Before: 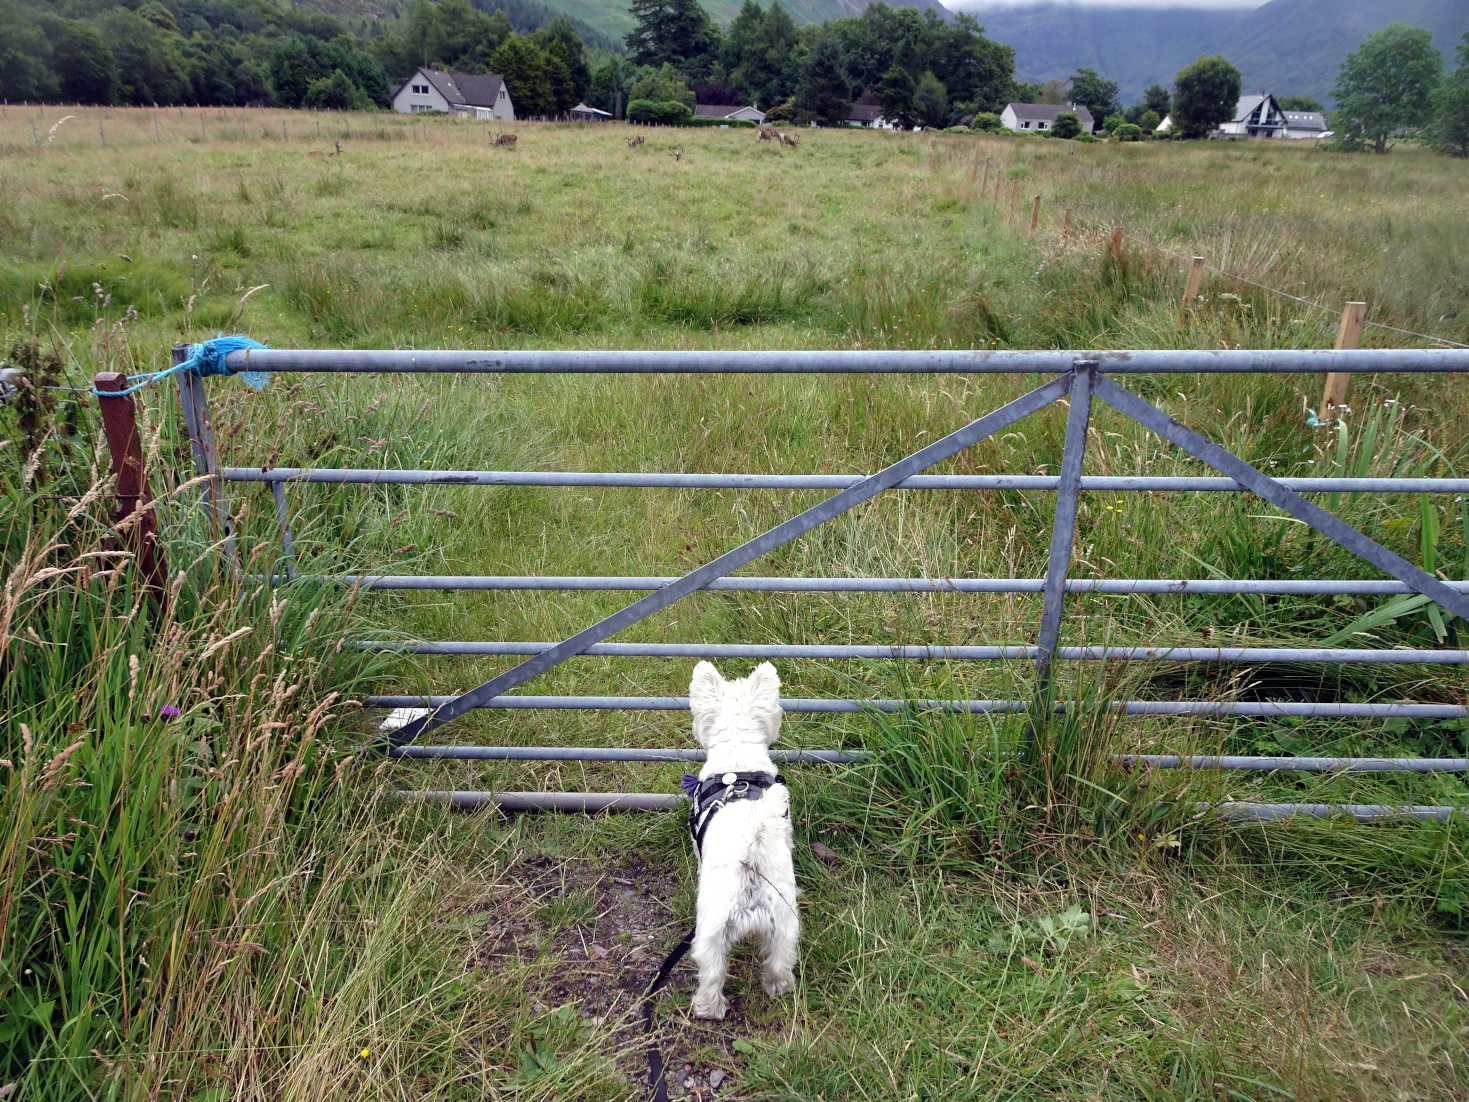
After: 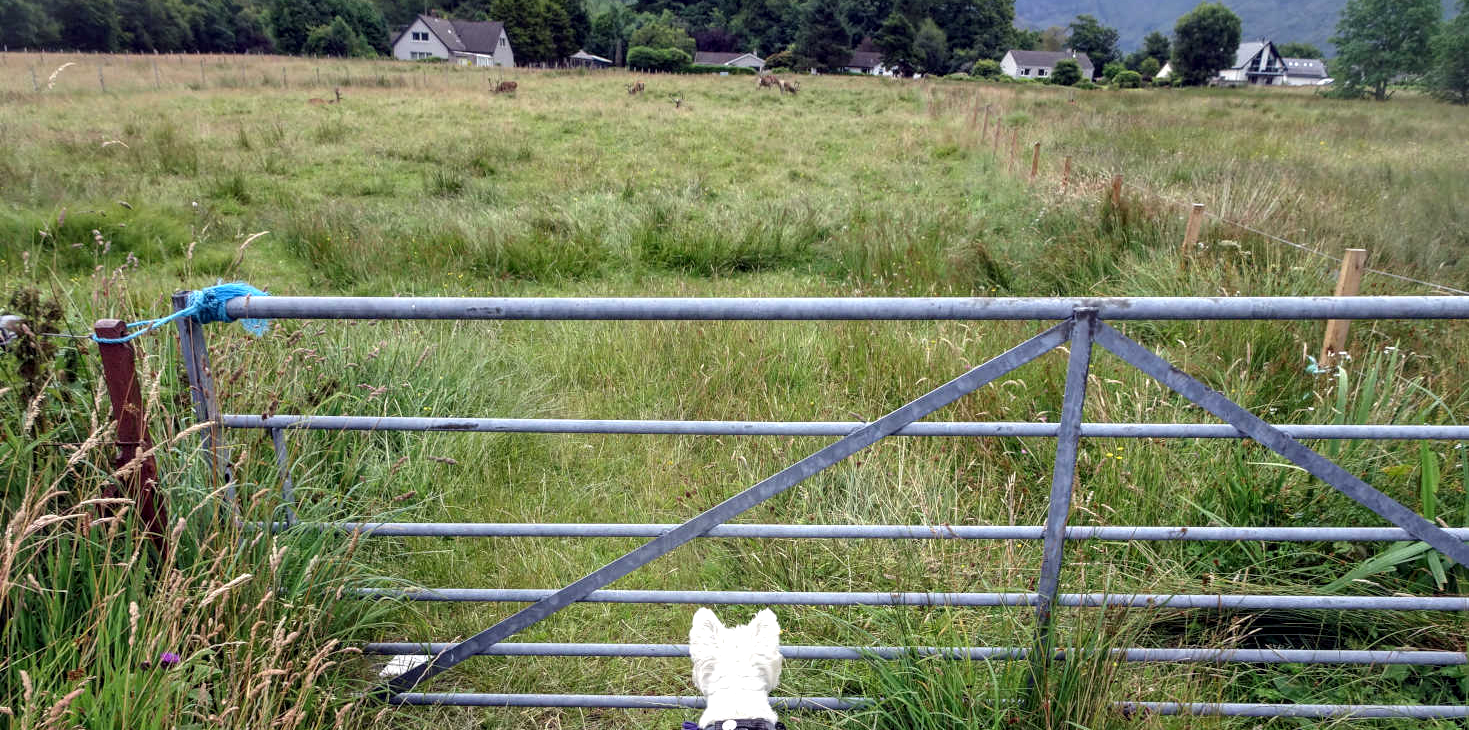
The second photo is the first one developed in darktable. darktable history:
local contrast: on, module defaults
exposure: exposure 0.201 EV, compensate exposure bias true, compensate highlight preservation false
crop and rotate: top 4.852%, bottom 28.861%
